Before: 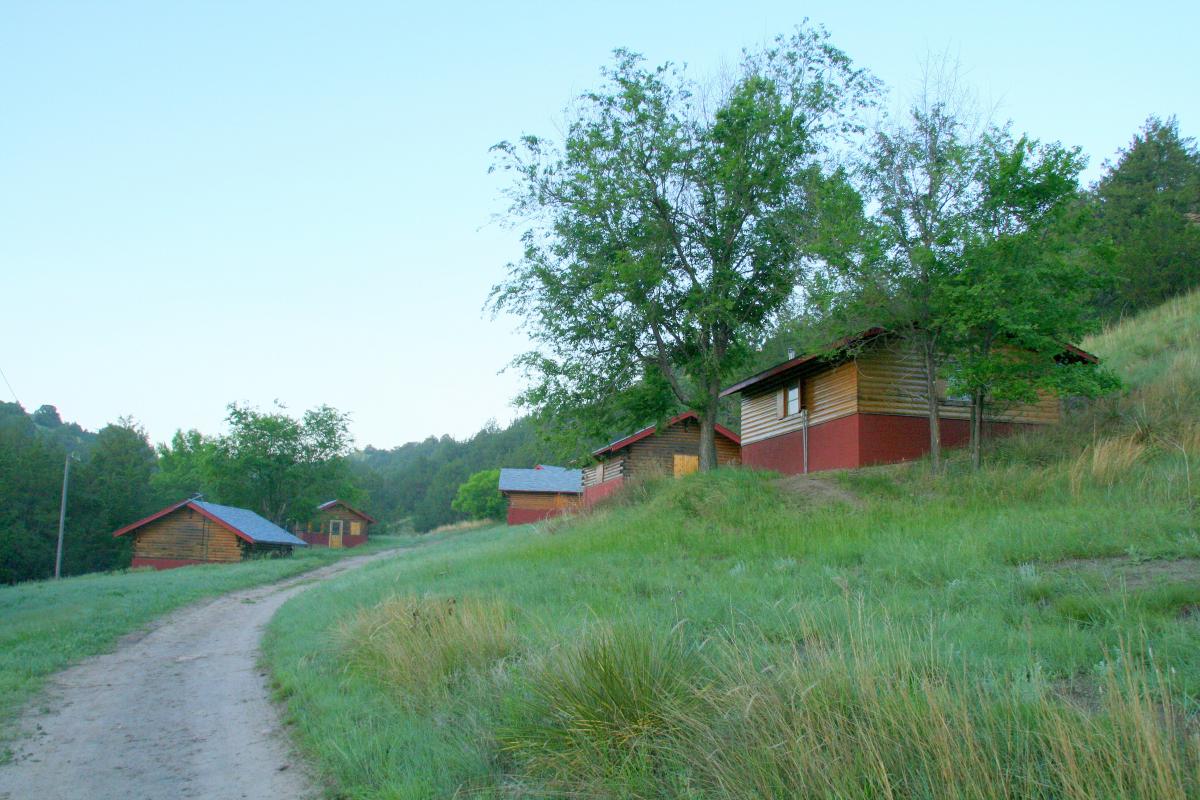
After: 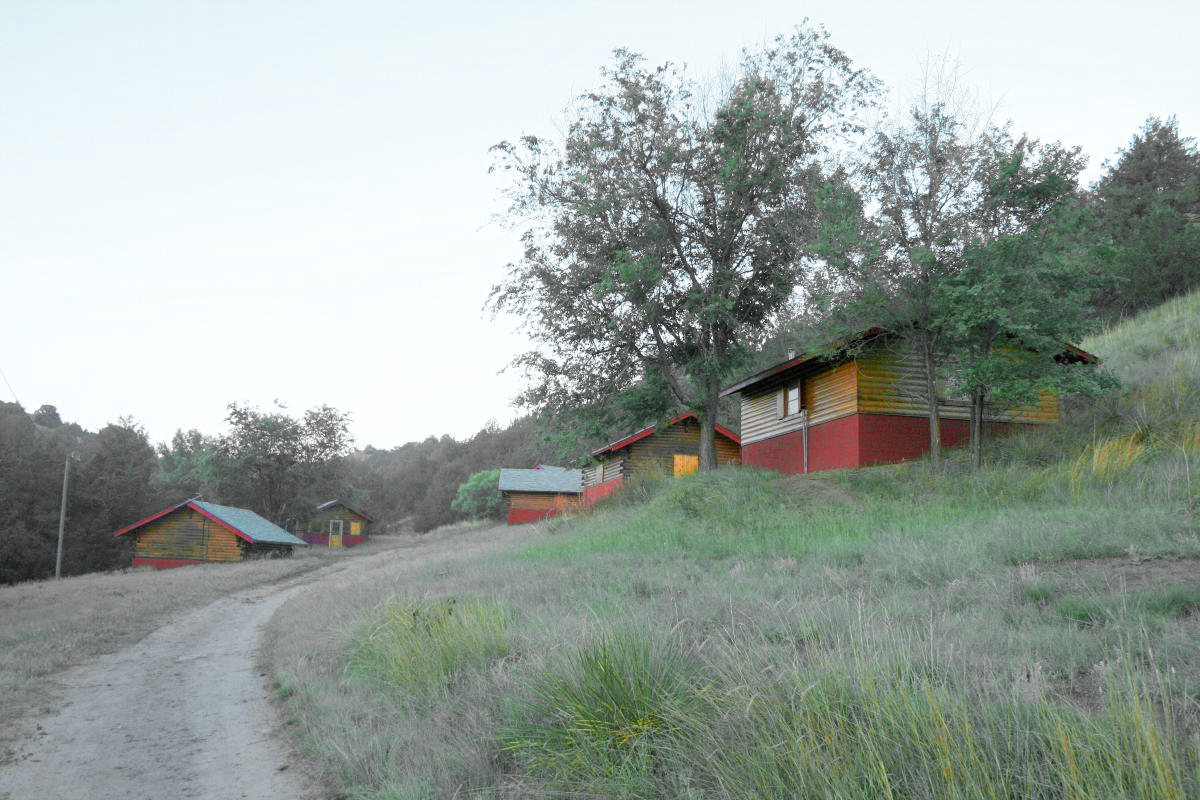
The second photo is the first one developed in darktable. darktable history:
white balance: red 0.982, blue 1.018
color zones: curves: ch0 [(0.257, 0.558) (0.75, 0.565)]; ch1 [(0.004, 0.857) (0.14, 0.416) (0.257, 0.695) (0.442, 0.032) (0.736, 0.266) (0.891, 0.741)]; ch2 [(0, 0.623) (0.112, 0.436) (0.271, 0.474) (0.516, 0.64) (0.743, 0.286)]
base curve: preserve colors none
